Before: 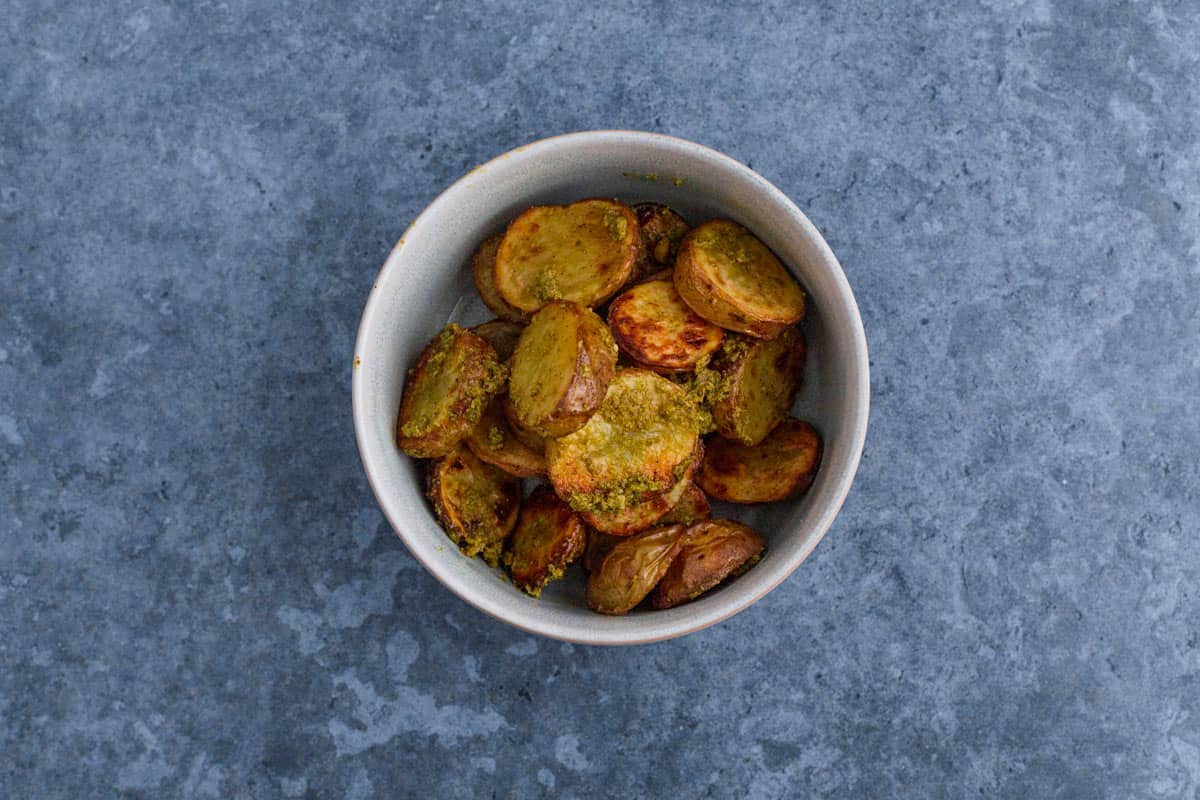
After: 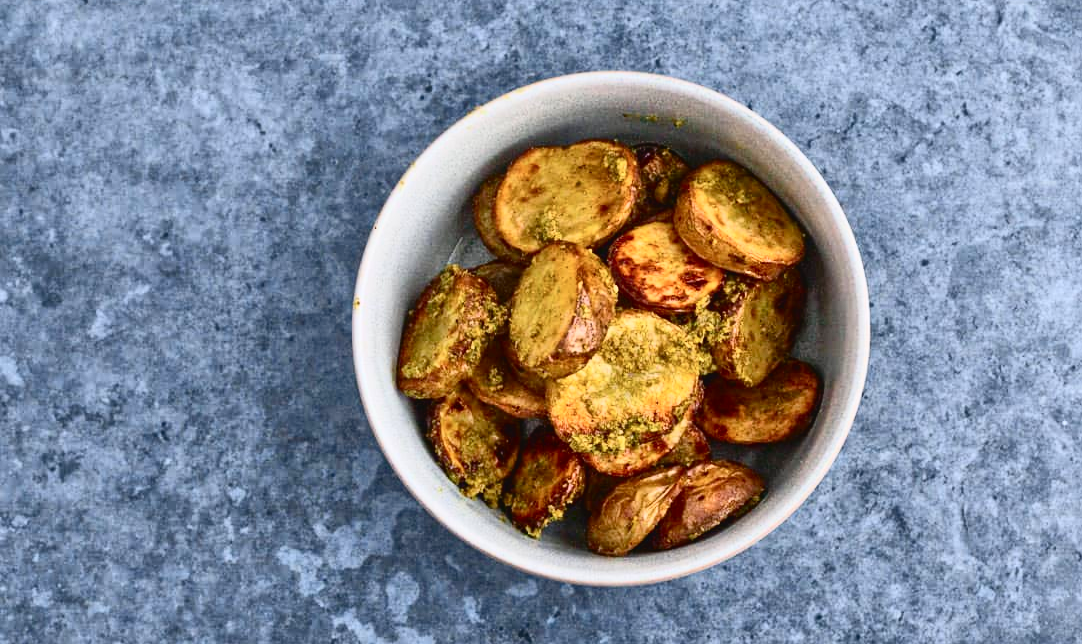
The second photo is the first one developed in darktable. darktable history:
tone equalizer: -7 EV 0.144 EV, -6 EV 0.569 EV, -5 EV 1.16 EV, -4 EV 1.34 EV, -3 EV 1.13 EV, -2 EV 0.6 EV, -1 EV 0.149 EV
contrast brightness saturation: contrast 0.272
crop: top 7.46%, right 9.75%, bottom 11.981%
tone curve: curves: ch0 [(0, 0.032) (0.181, 0.156) (0.751, 0.829) (1, 1)], color space Lab, independent channels, preserve colors none
